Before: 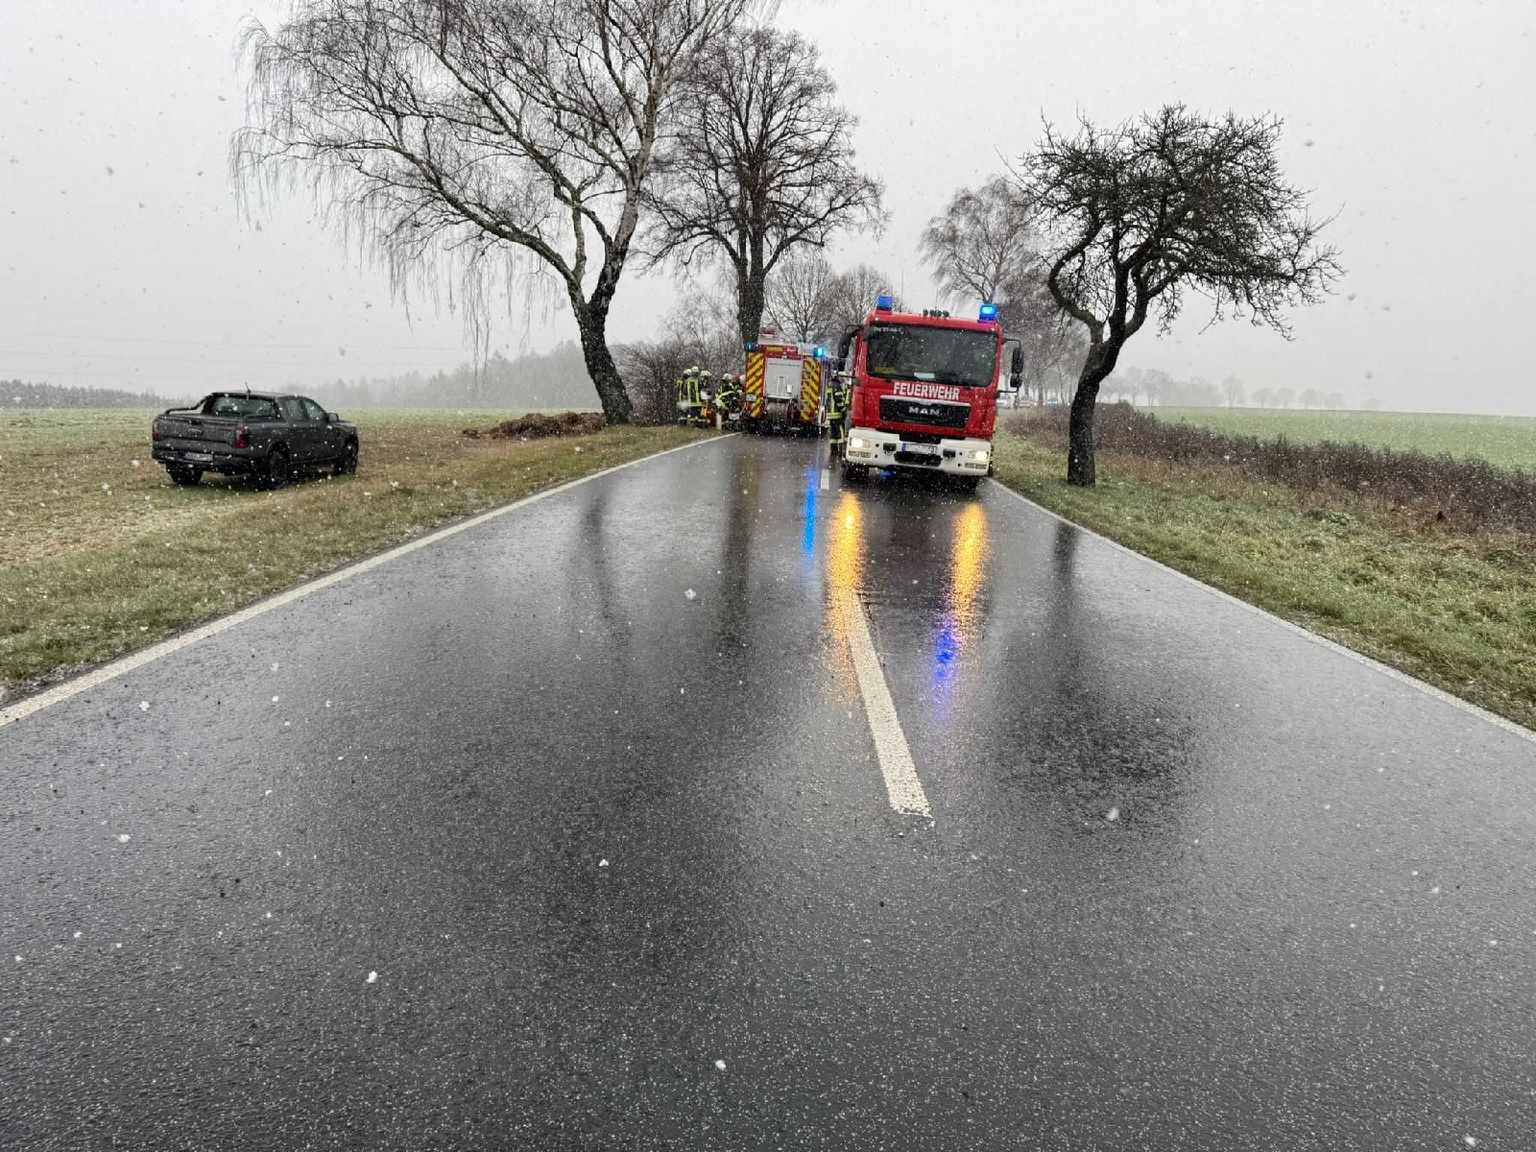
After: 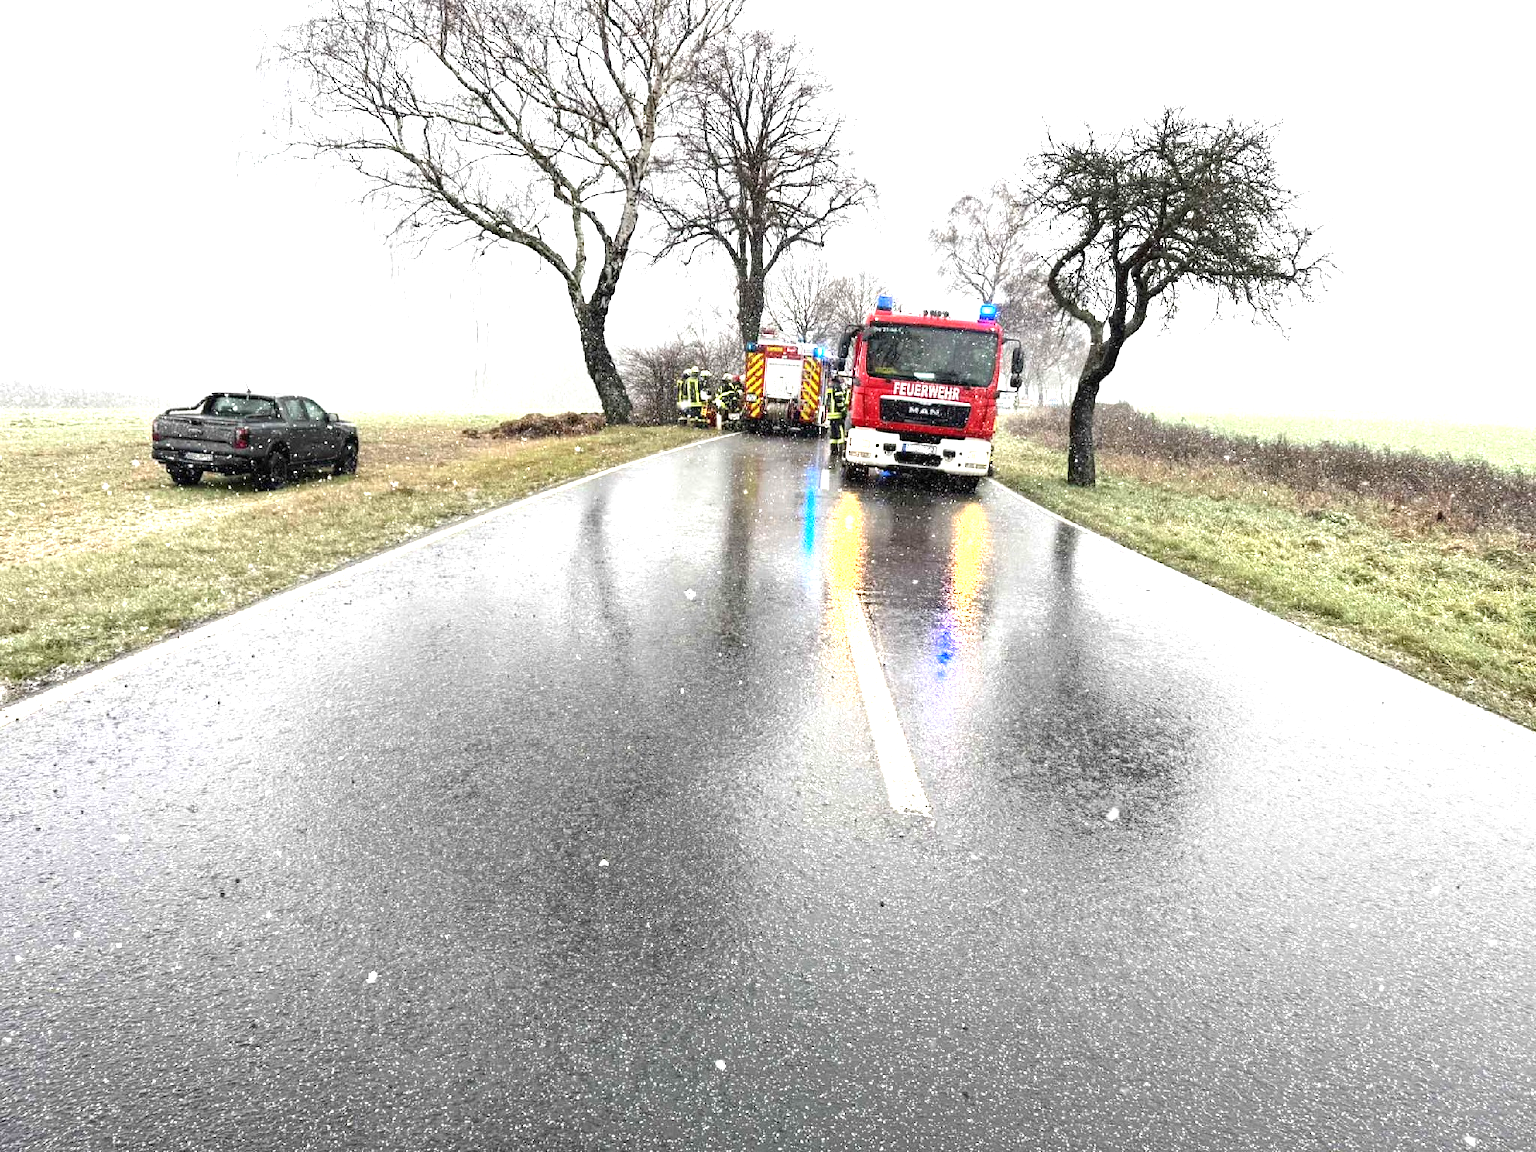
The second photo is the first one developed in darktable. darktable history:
exposure: black level correction 0, exposure 1.484 EV, compensate highlight preservation false
